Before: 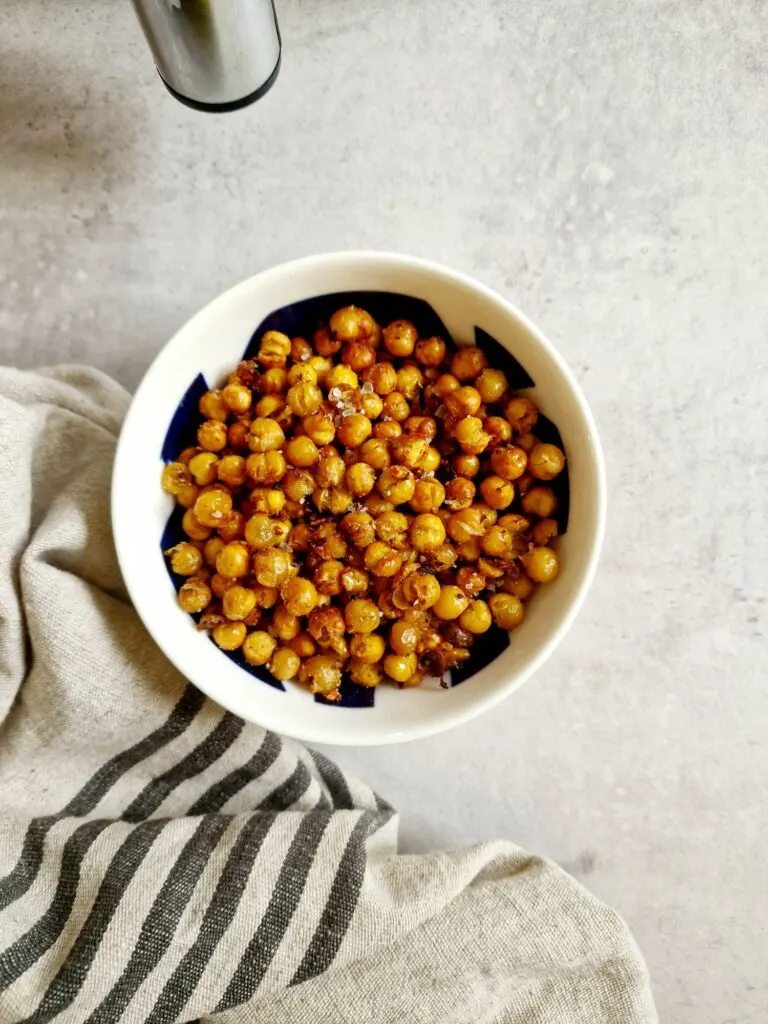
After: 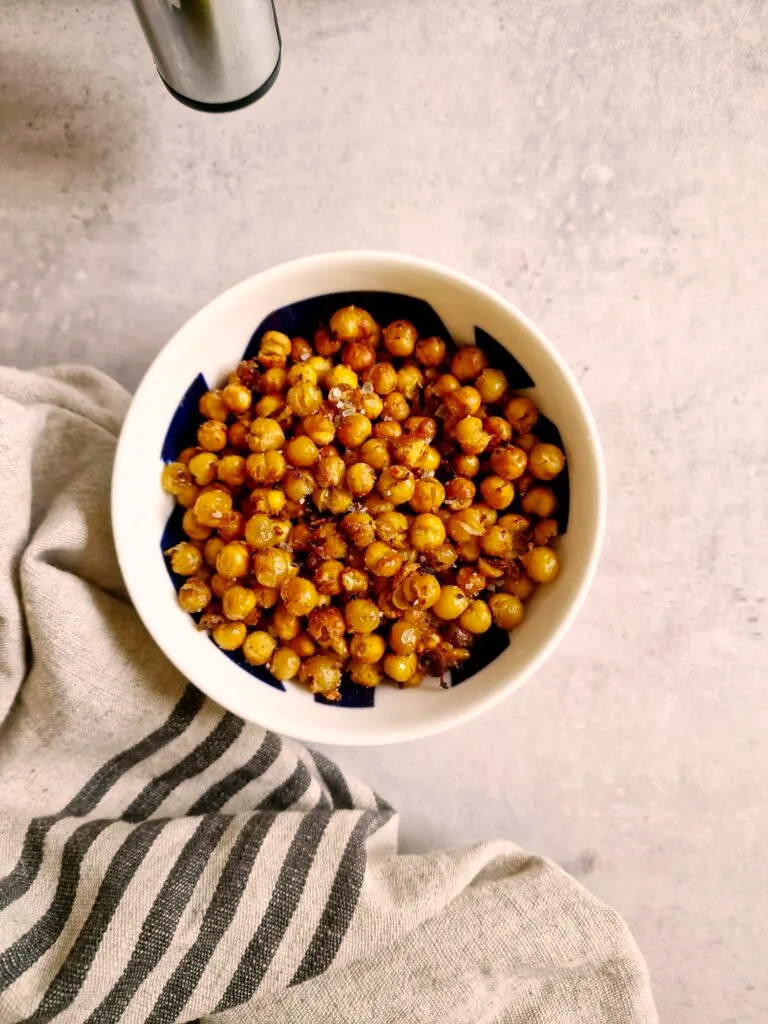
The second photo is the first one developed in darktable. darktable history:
color correction: highlights a* 7.71, highlights b* 4.13
